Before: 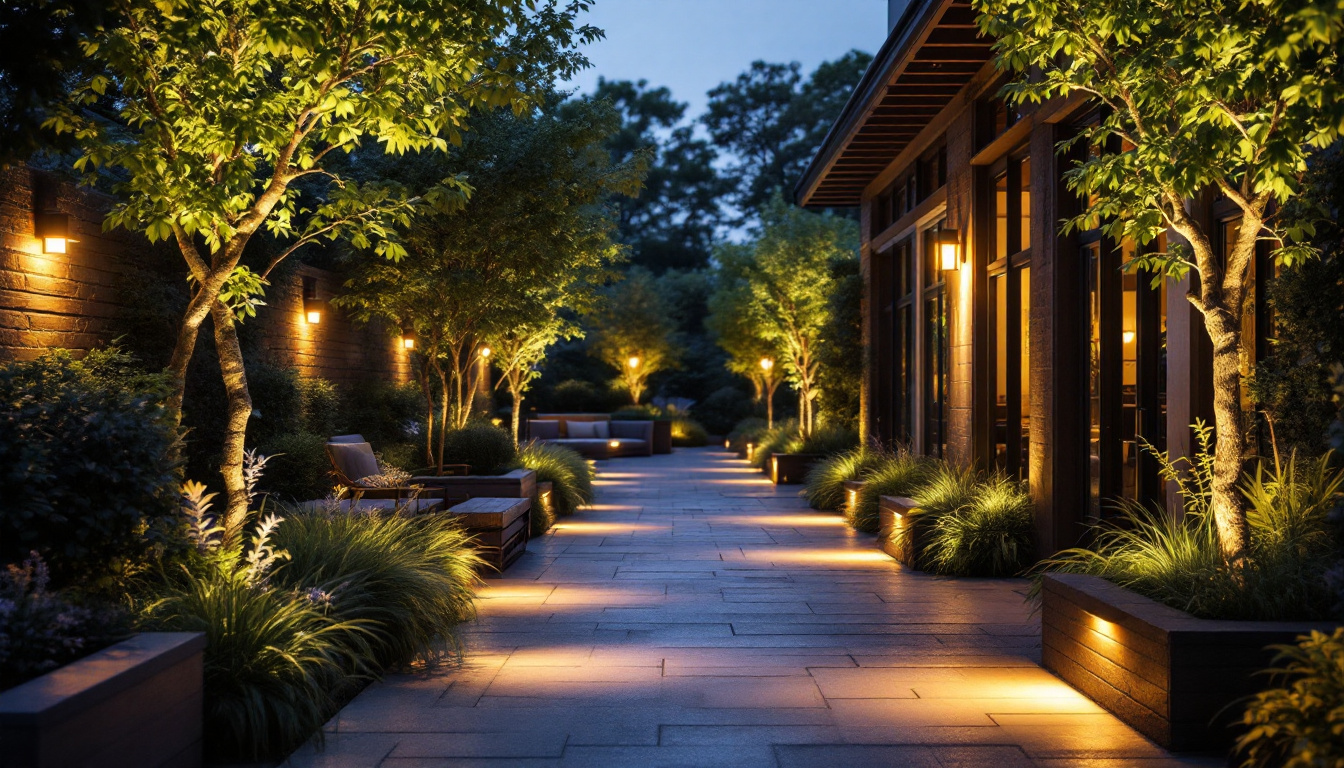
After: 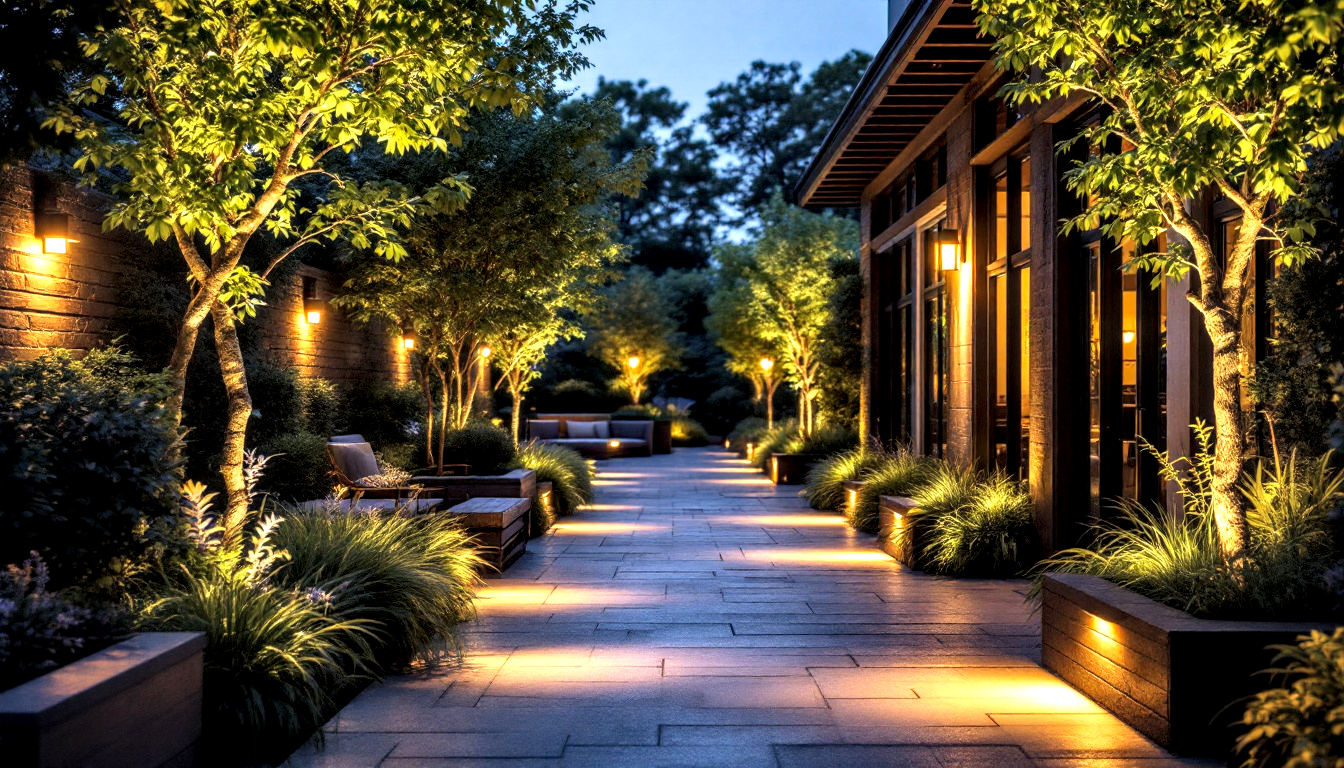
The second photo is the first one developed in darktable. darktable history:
local contrast: highlights 64%, shadows 54%, detail 168%, midtone range 0.519
contrast brightness saturation: brightness 0.087, saturation 0.192
